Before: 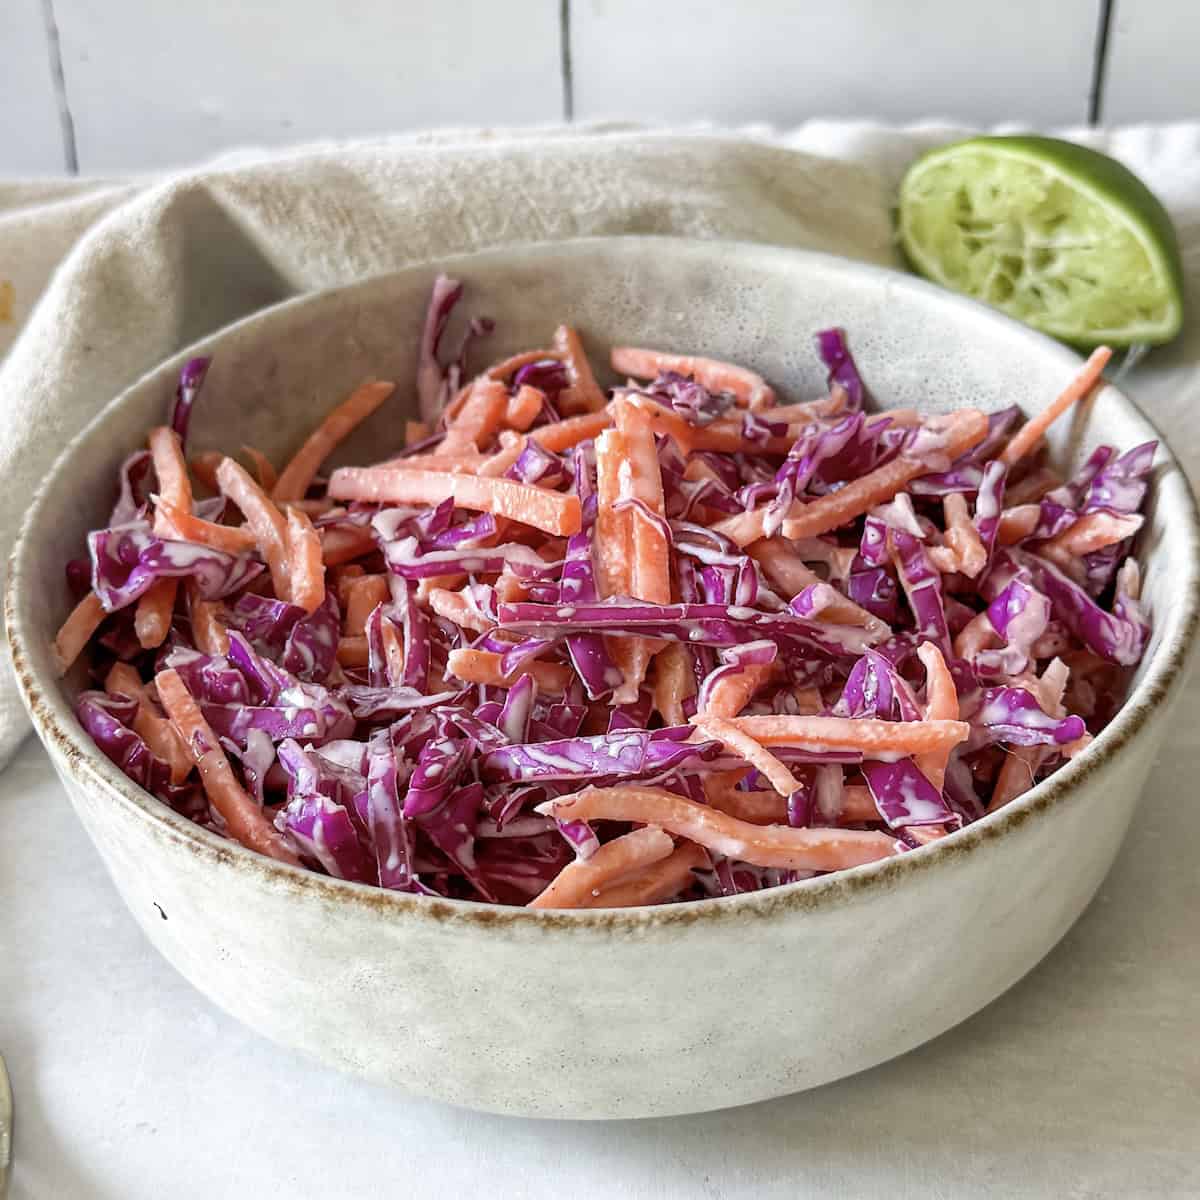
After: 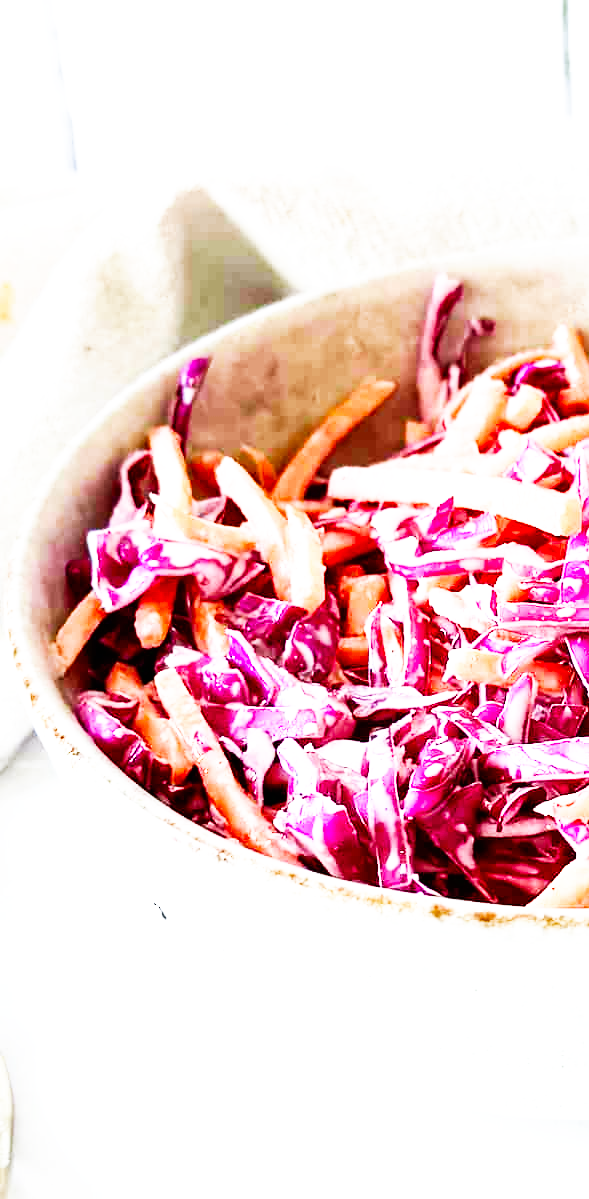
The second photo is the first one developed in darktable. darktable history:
velvia: on, module defaults
tone equalizer: -8 EV -0.75 EV, -7 EV -0.7 EV, -6 EV -0.6 EV, -5 EV -0.4 EV, -3 EV 0.4 EV, -2 EV 0.6 EV, -1 EV 0.7 EV, +0 EV 0.75 EV, edges refinement/feathering 500, mask exposure compensation -1.57 EV, preserve details no
base curve: curves: ch0 [(0, 0) (0.007, 0.004) (0.027, 0.03) (0.046, 0.07) (0.207, 0.54) (0.442, 0.872) (0.673, 0.972) (1, 1)], preserve colors none
crop and rotate: left 0%, top 0%, right 50.845%
exposure: black level correction 0.001, exposure 0.5 EV, compensate exposure bias true, compensate highlight preservation false
white balance: red 0.967, blue 1.049
color balance rgb: shadows lift › chroma 1%, shadows lift › hue 113°, highlights gain › chroma 0.2%, highlights gain › hue 333°, perceptual saturation grading › global saturation 20%, perceptual saturation grading › highlights -50%, perceptual saturation grading › shadows 25%, contrast -10%
